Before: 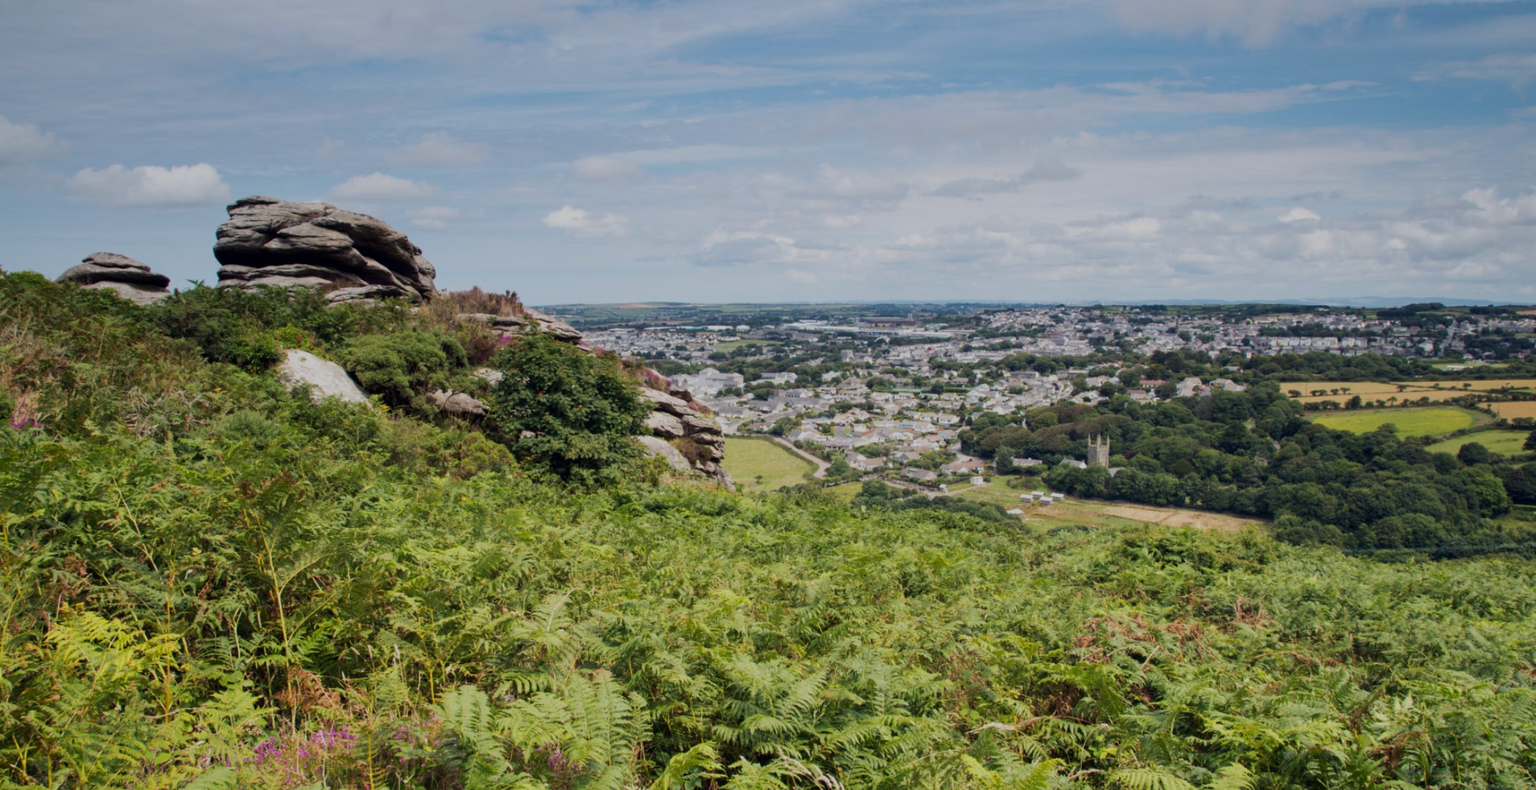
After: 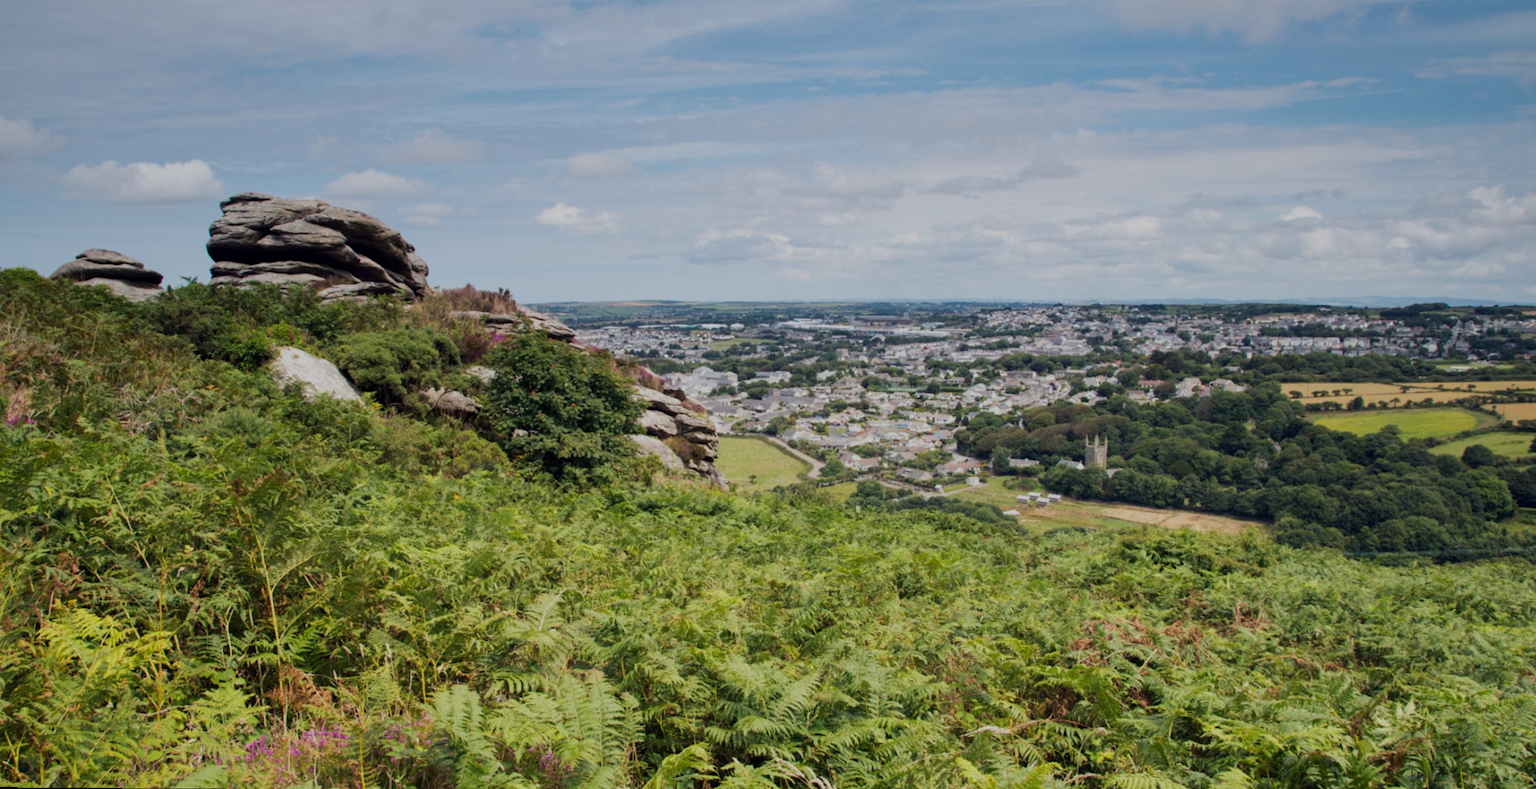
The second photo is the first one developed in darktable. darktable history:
exposure: compensate highlight preservation false
rotate and perspective: rotation 0.192°, lens shift (horizontal) -0.015, crop left 0.005, crop right 0.996, crop top 0.006, crop bottom 0.99
